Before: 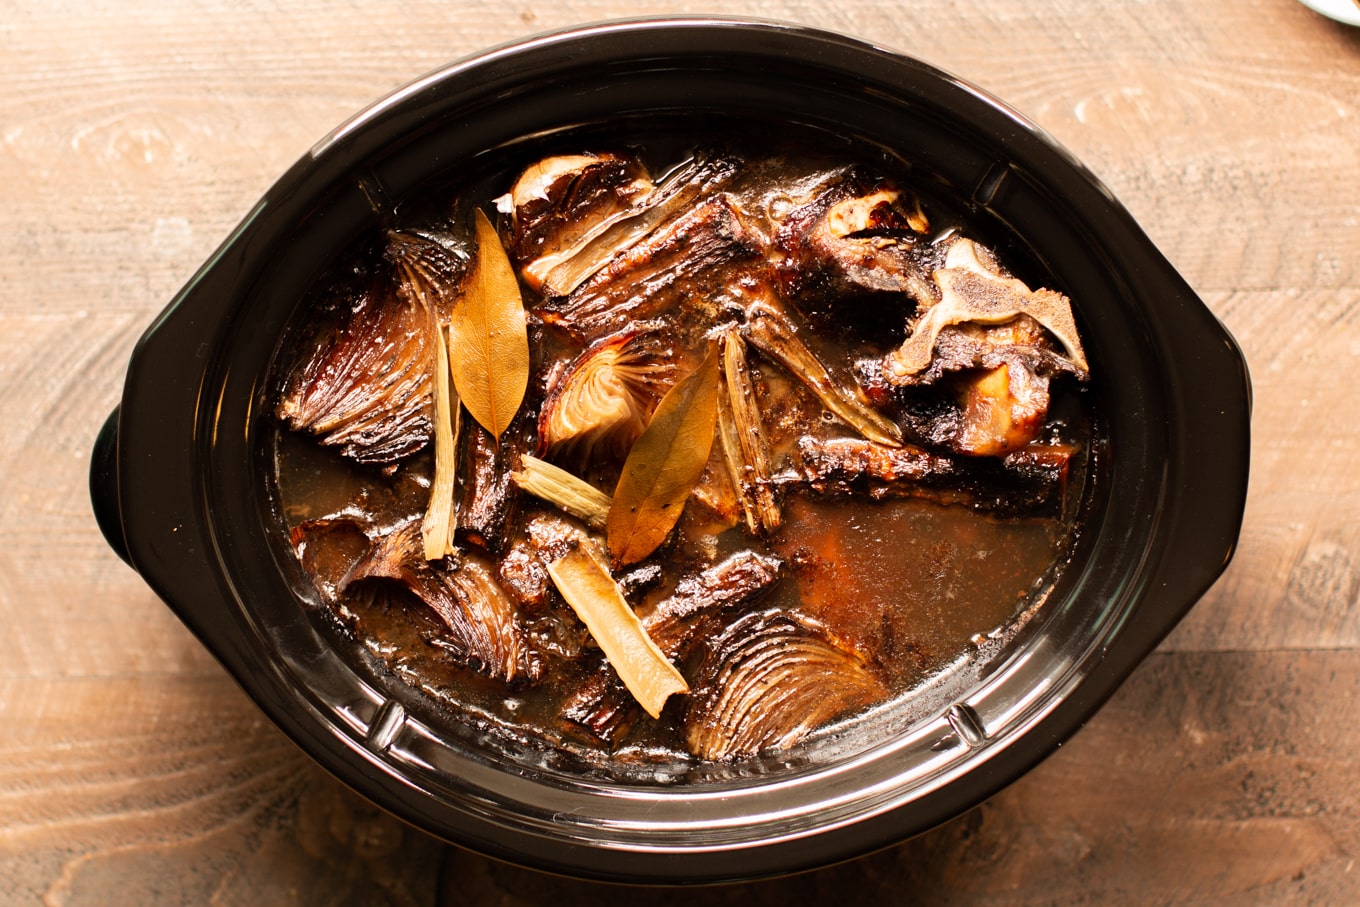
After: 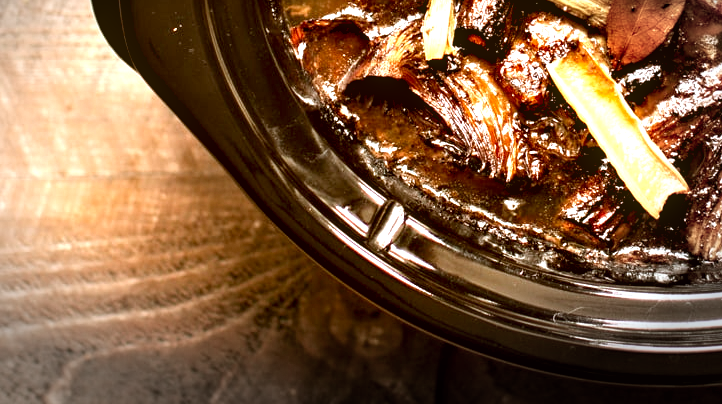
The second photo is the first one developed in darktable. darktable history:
crop and rotate: top 55.128%, right 46.84%, bottom 0.233%
local contrast: on, module defaults
contrast equalizer: y [[0.6 ×6], [0.55 ×6], [0 ×6], [0 ×6], [0 ×6]]
exposure: exposure 0.608 EV, compensate highlight preservation false
vignetting: brightness -0.714, saturation -0.483, center (-0.069, -0.308), automatic ratio true, unbound false
color correction: highlights a* -0.449, highlights b* 0.177, shadows a* 5.11, shadows b* 20.17
